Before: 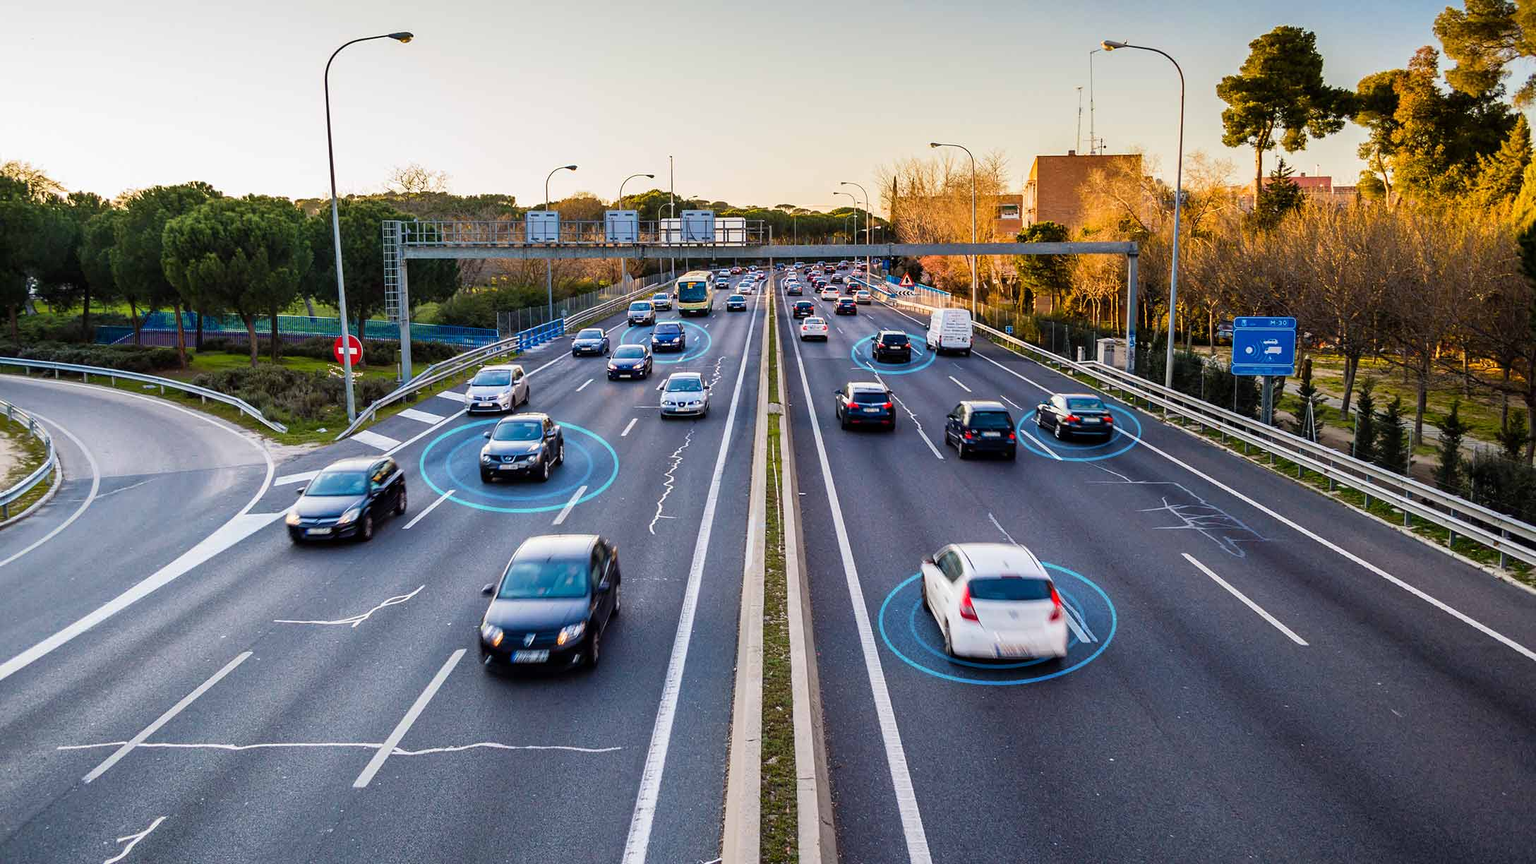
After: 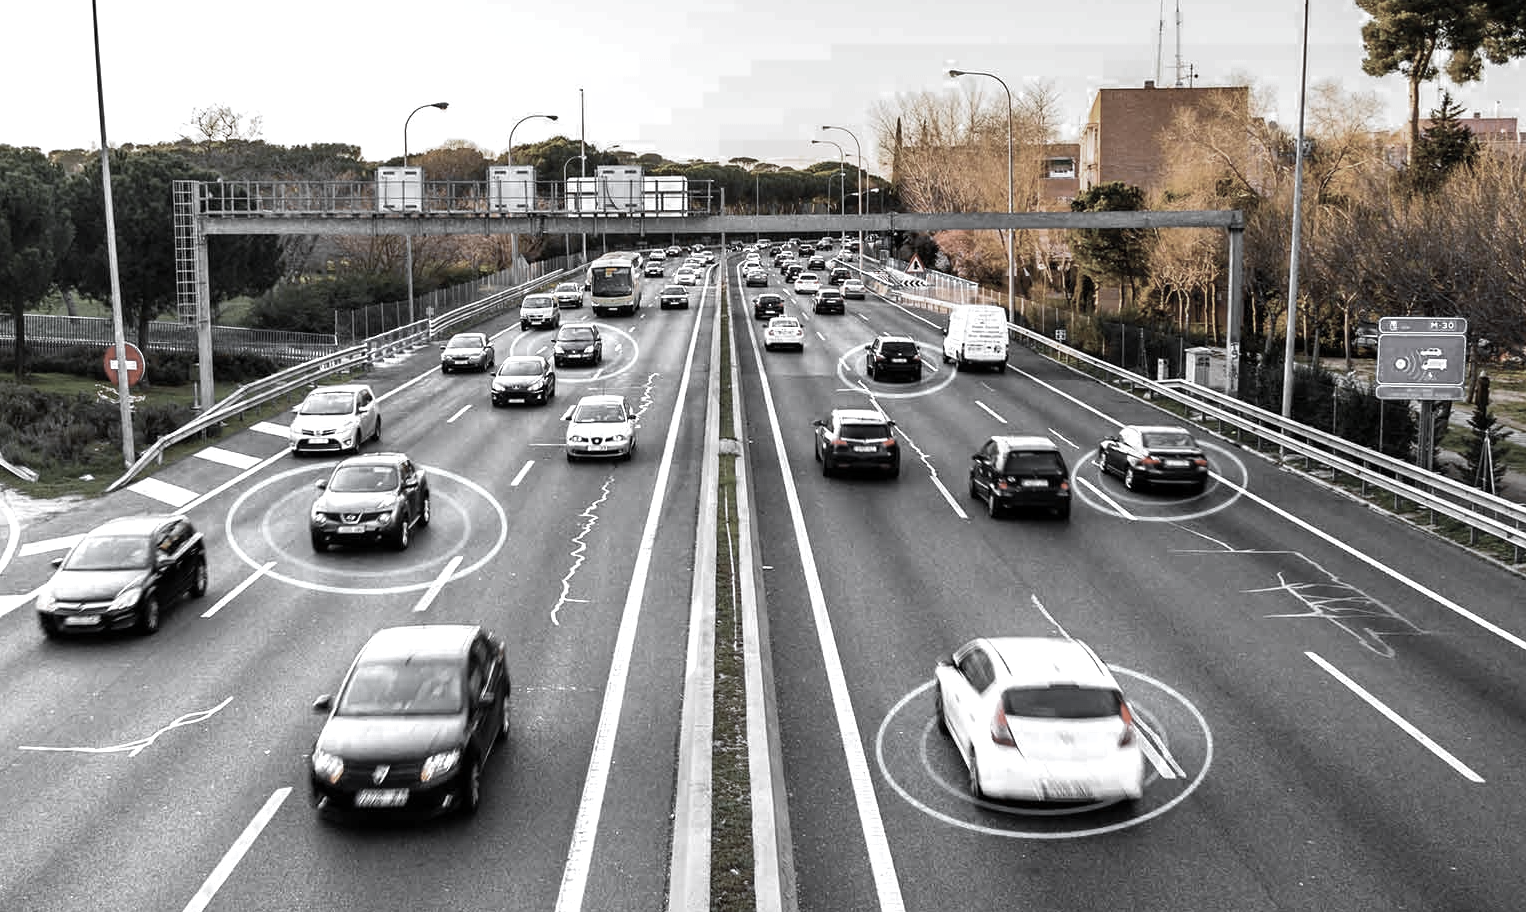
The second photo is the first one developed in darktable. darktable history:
crop and rotate: left 16.961%, top 10.801%, right 12.872%, bottom 14.676%
color zones: curves: ch0 [(0, 0.613) (0.01, 0.613) (0.245, 0.448) (0.498, 0.529) (0.642, 0.665) (0.879, 0.777) (0.99, 0.613)]; ch1 [(0, 0.035) (0.121, 0.189) (0.259, 0.197) (0.415, 0.061) (0.589, 0.022) (0.732, 0.022) (0.857, 0.026) (0.991, 0.053)]
color calibration: illuminant custom, x 0.371, y 0.381, temperature 4282.8 K
